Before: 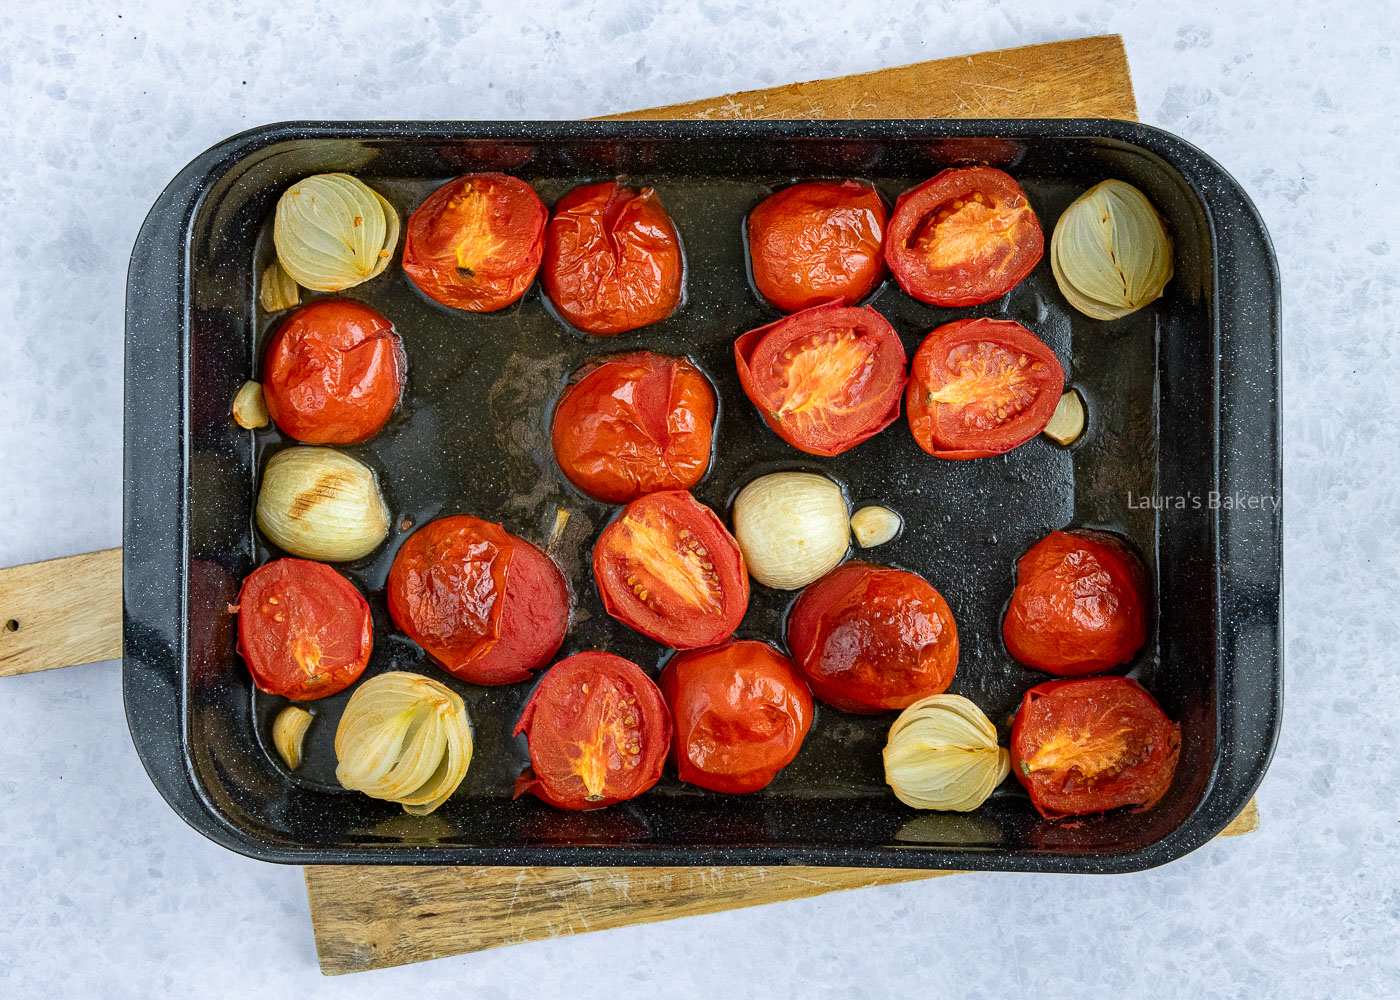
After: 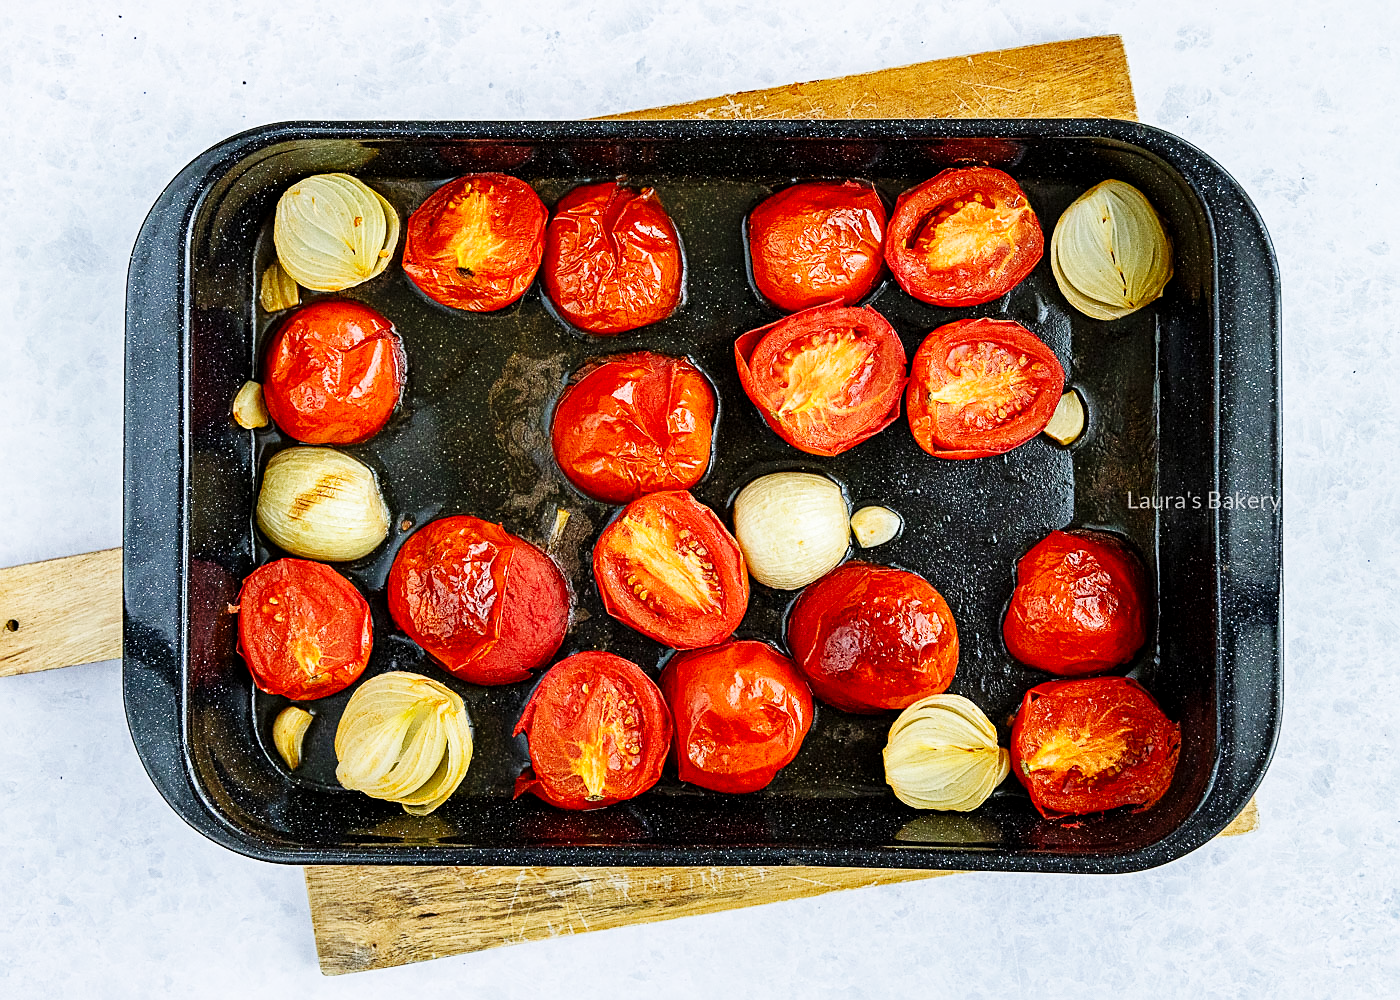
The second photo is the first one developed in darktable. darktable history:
sharpen: on, module defaults
color balance: mode lift, gamma, gain (sRGB), lift [0.97, 1, 1, 1], gamma [1.03, 1, 1, 1]
base curve: curves: ch0 [(0, 0) (0.032, 0.025) (0.121, 0.166) (0.206, 0.329) (0.605, 0.79) (1, 1)], preserve colors none
